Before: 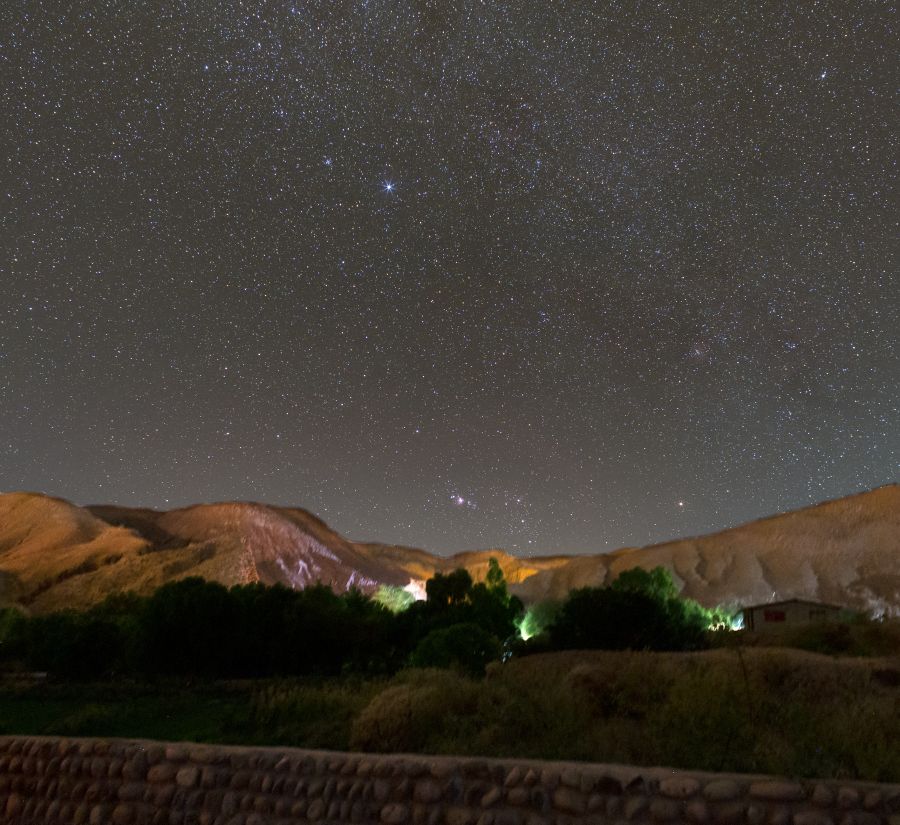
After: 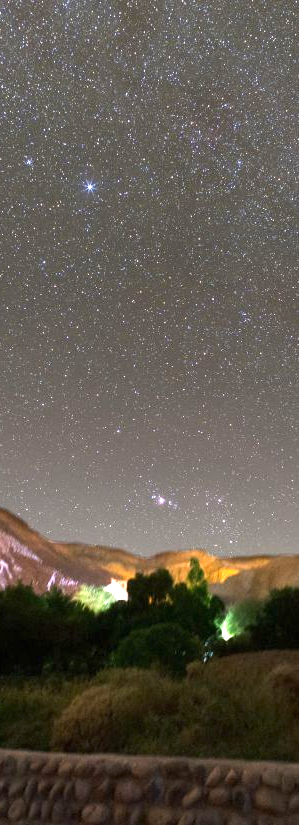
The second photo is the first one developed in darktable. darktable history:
crop: left 33.301%, right 33.413%
exposure: black level correction 0, exposure 1.2 EV, compensate highlight preservation false
